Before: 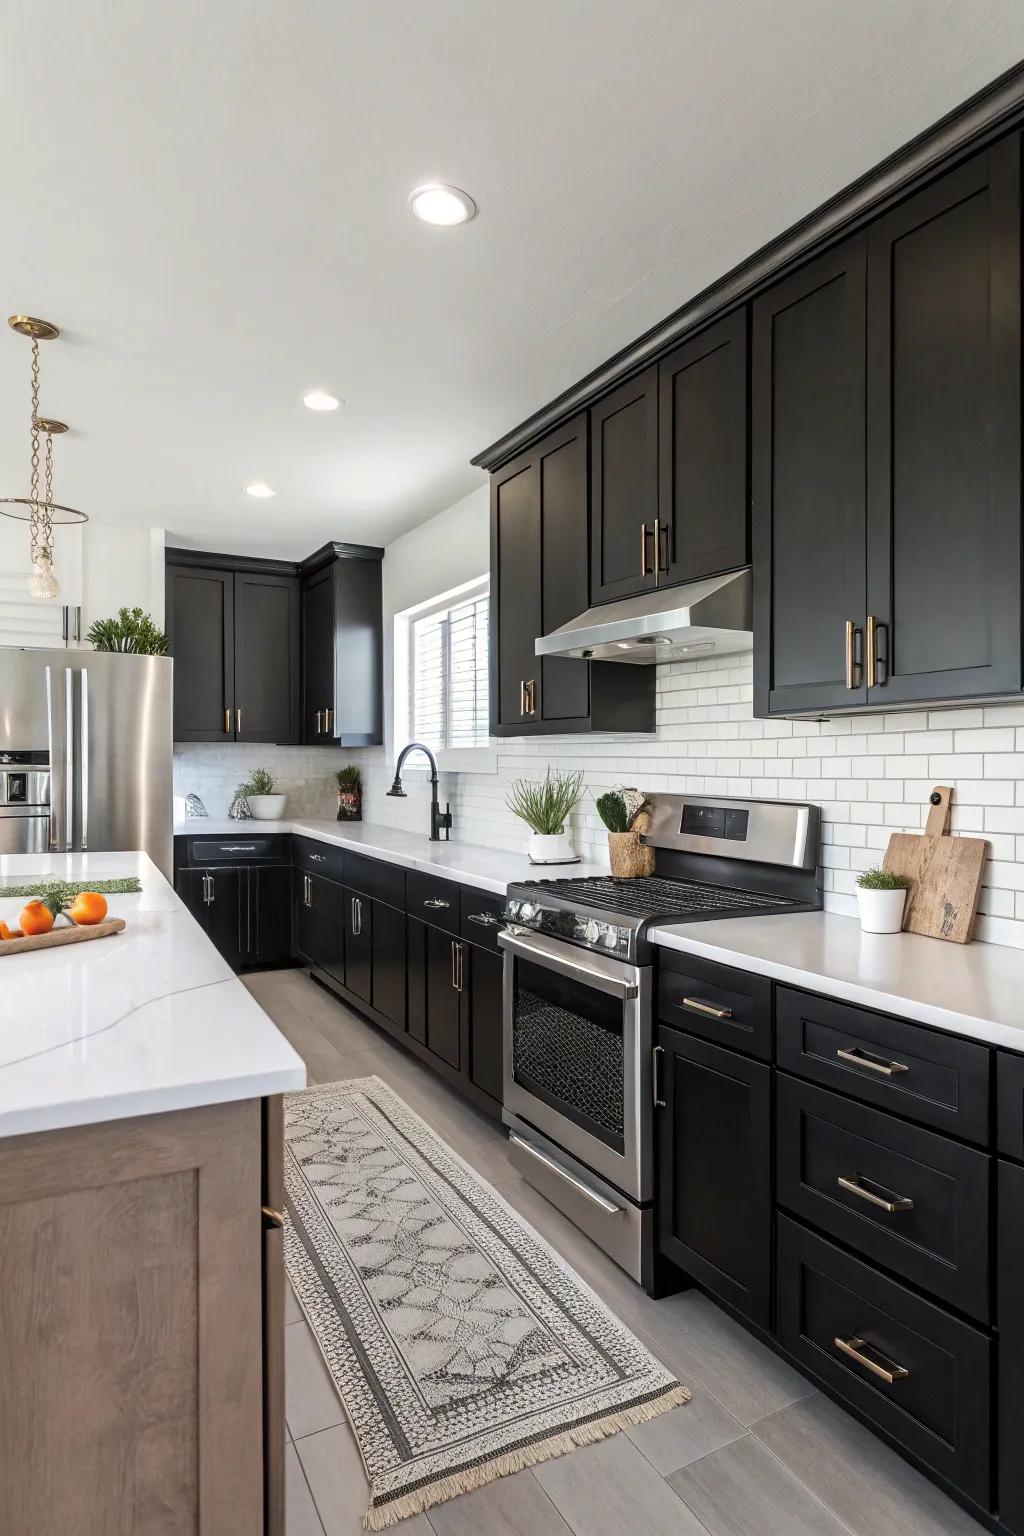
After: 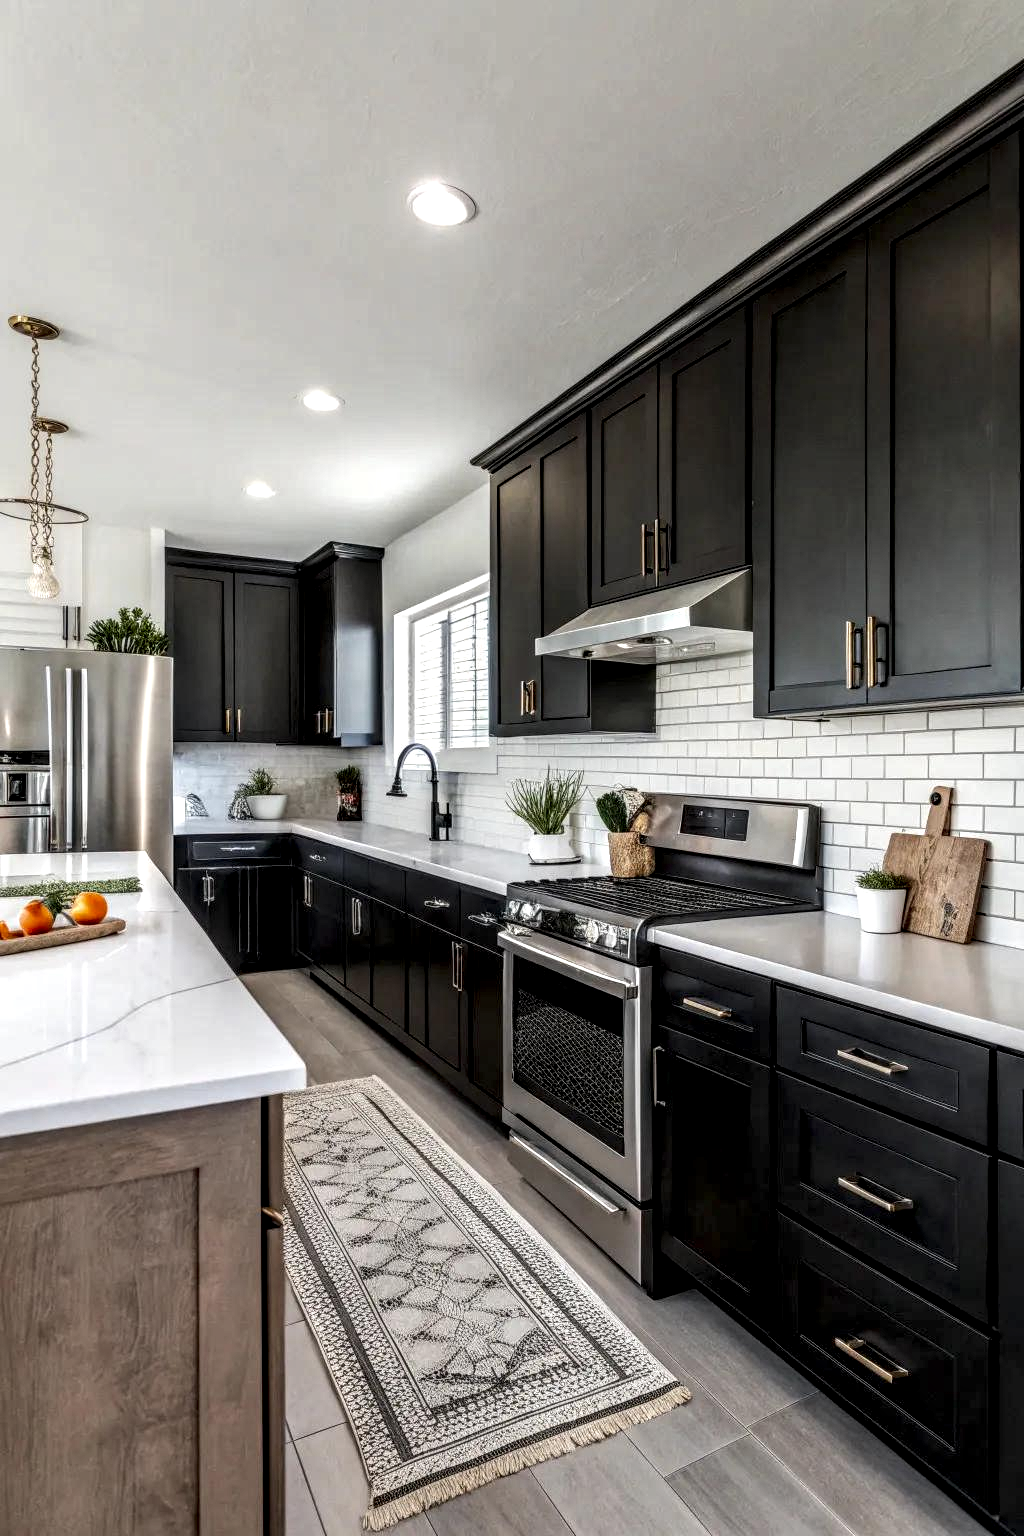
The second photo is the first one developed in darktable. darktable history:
color balance rgb: perceptual saturation grading › global saturation 14.901%, global vibrance -23.901%
local contrast: highlights 16%, detail 185%
